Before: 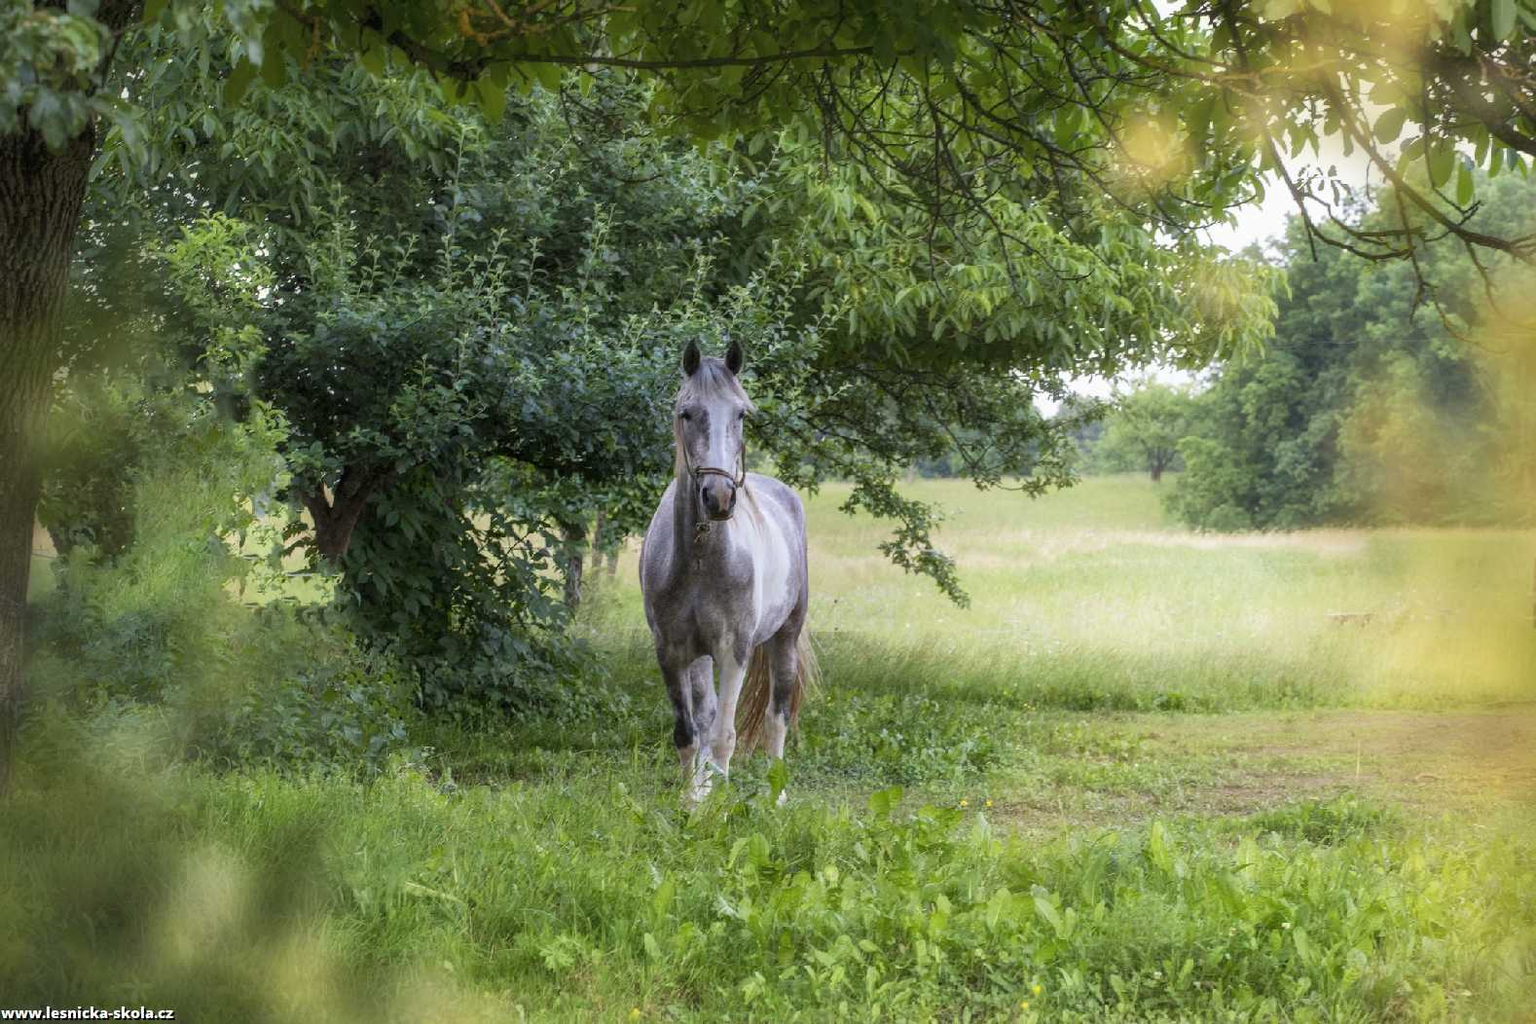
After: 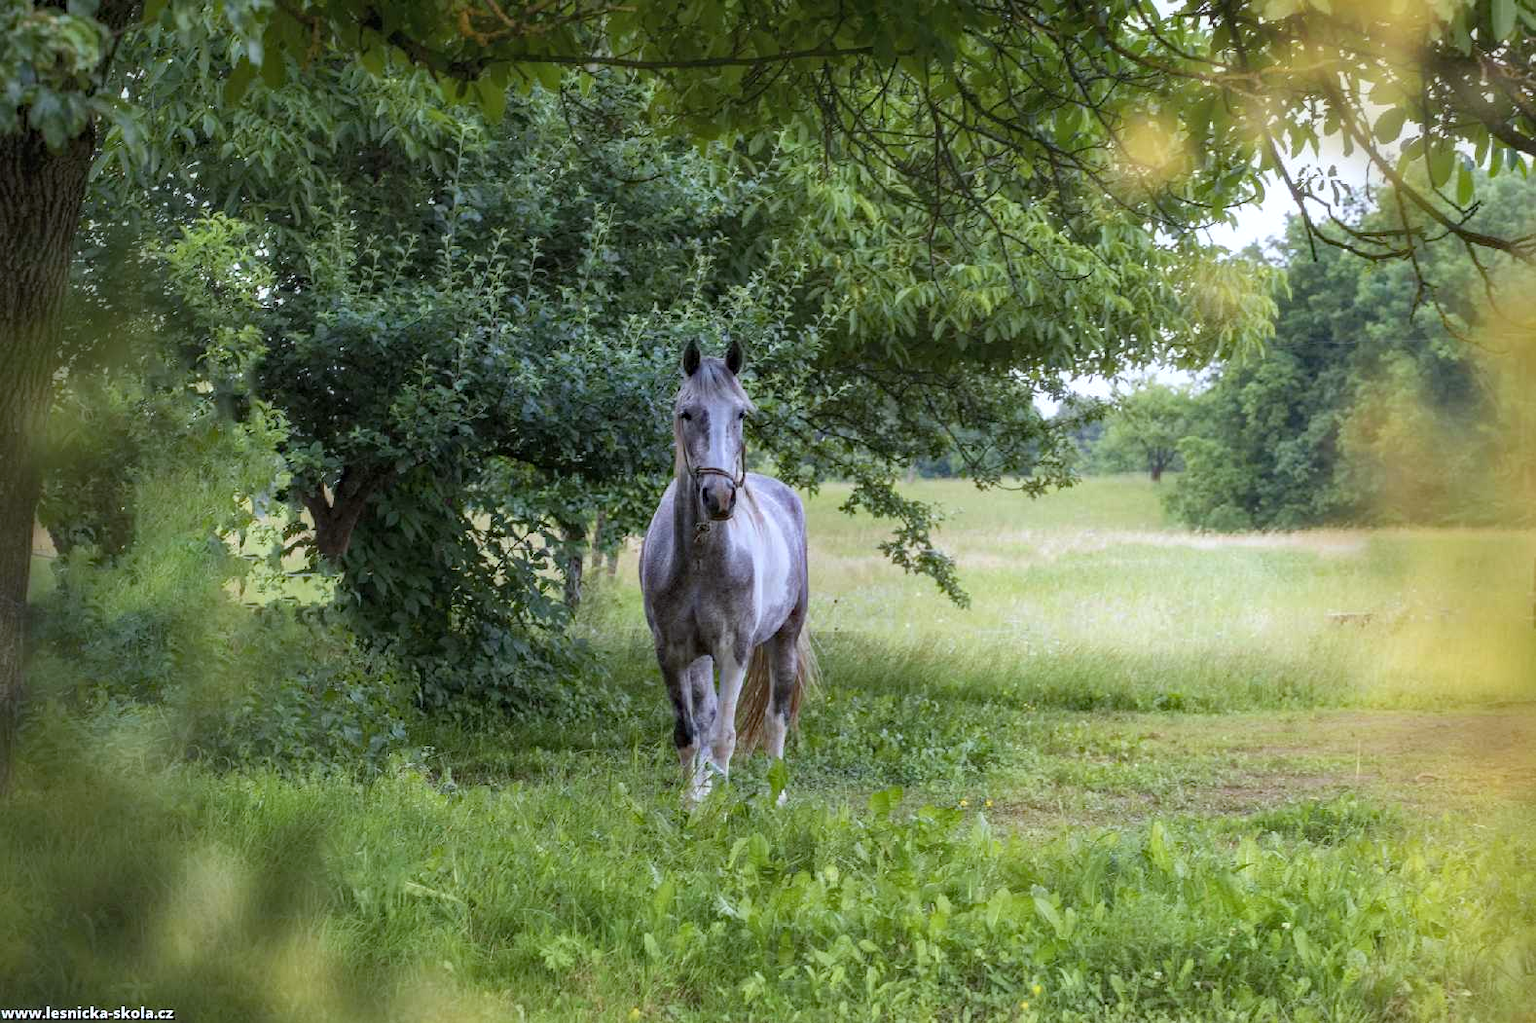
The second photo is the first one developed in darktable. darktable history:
haze removal: strength 0.295, distance 0.246, compatibility mode true, adaptive false
color correction: highlights a* -0.812, highlights b* -8.57
crop: bottom 0.07%
